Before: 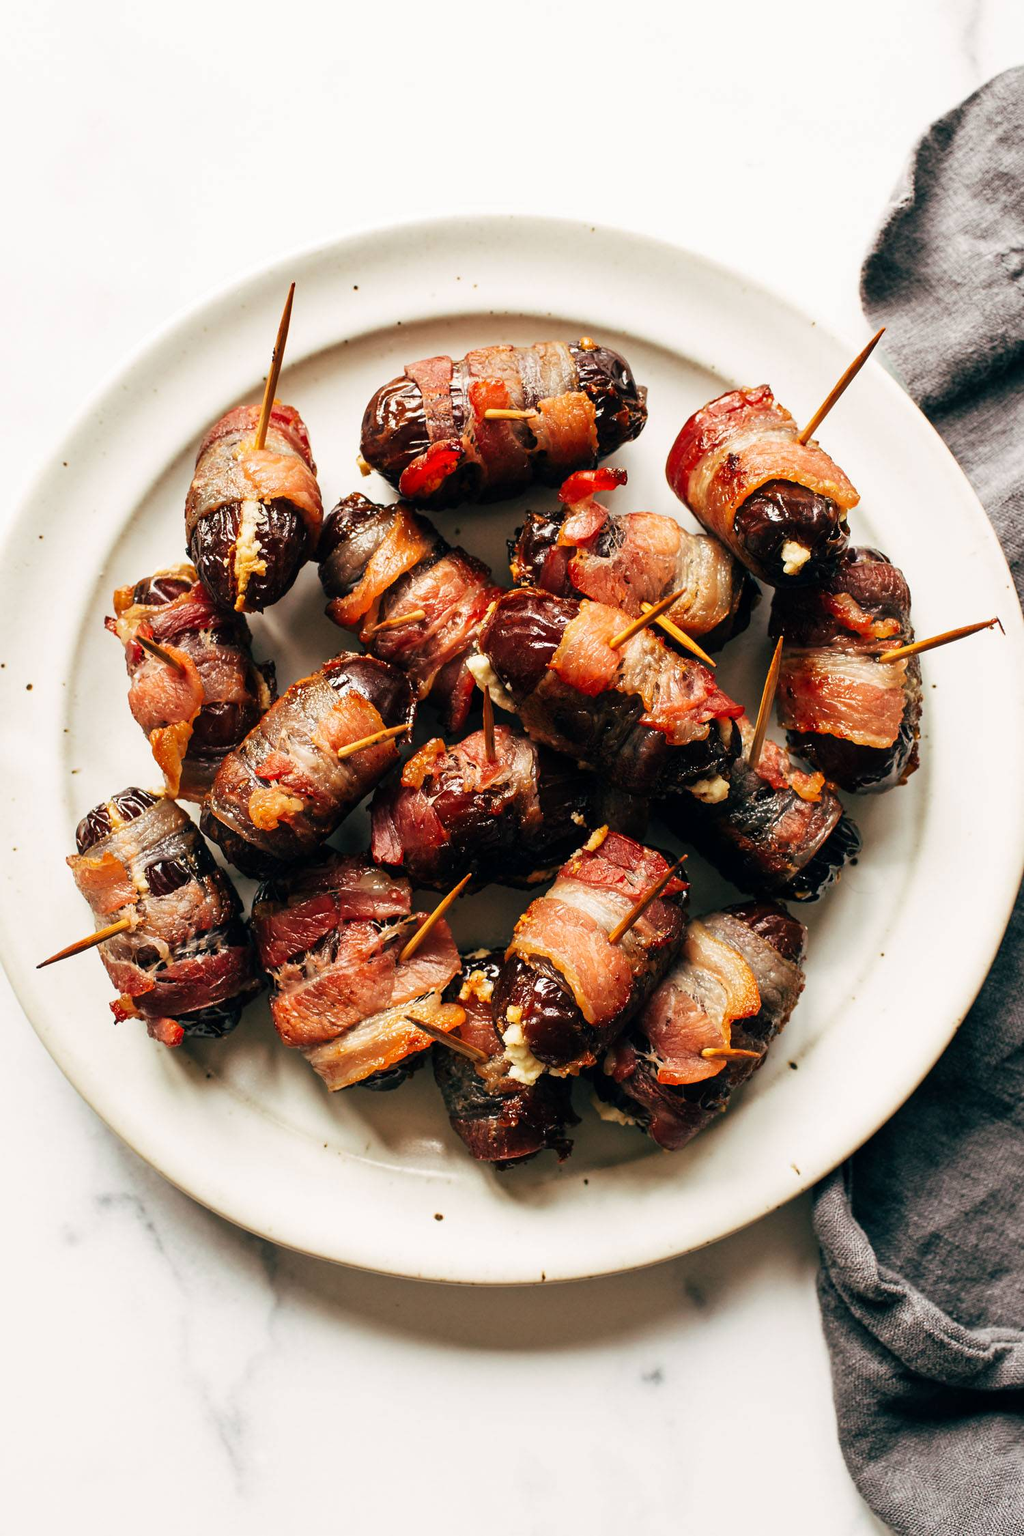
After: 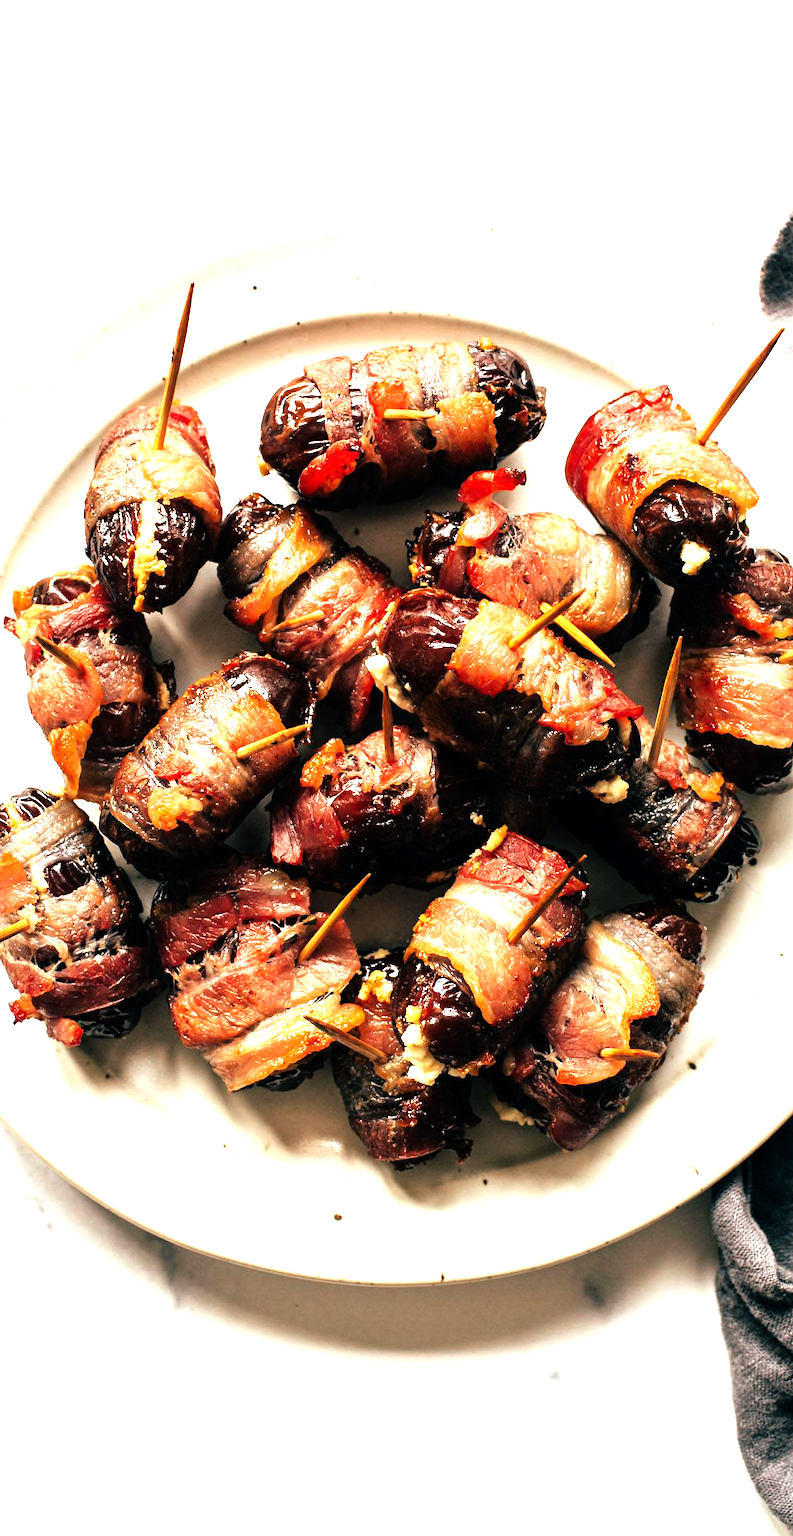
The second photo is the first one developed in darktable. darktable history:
crop: left 9.875%, right 12.612%
tone equalizer: -8 EV -1.05 EV, -7 EV -0.985 EV, -6 EV -0.856 EV, -5 EV -0.566 EV, -3 EV 0.605 EV, -2 EV 0.843 EV, -1 EV 0.998 EV, +0 EV 1.08 EV
